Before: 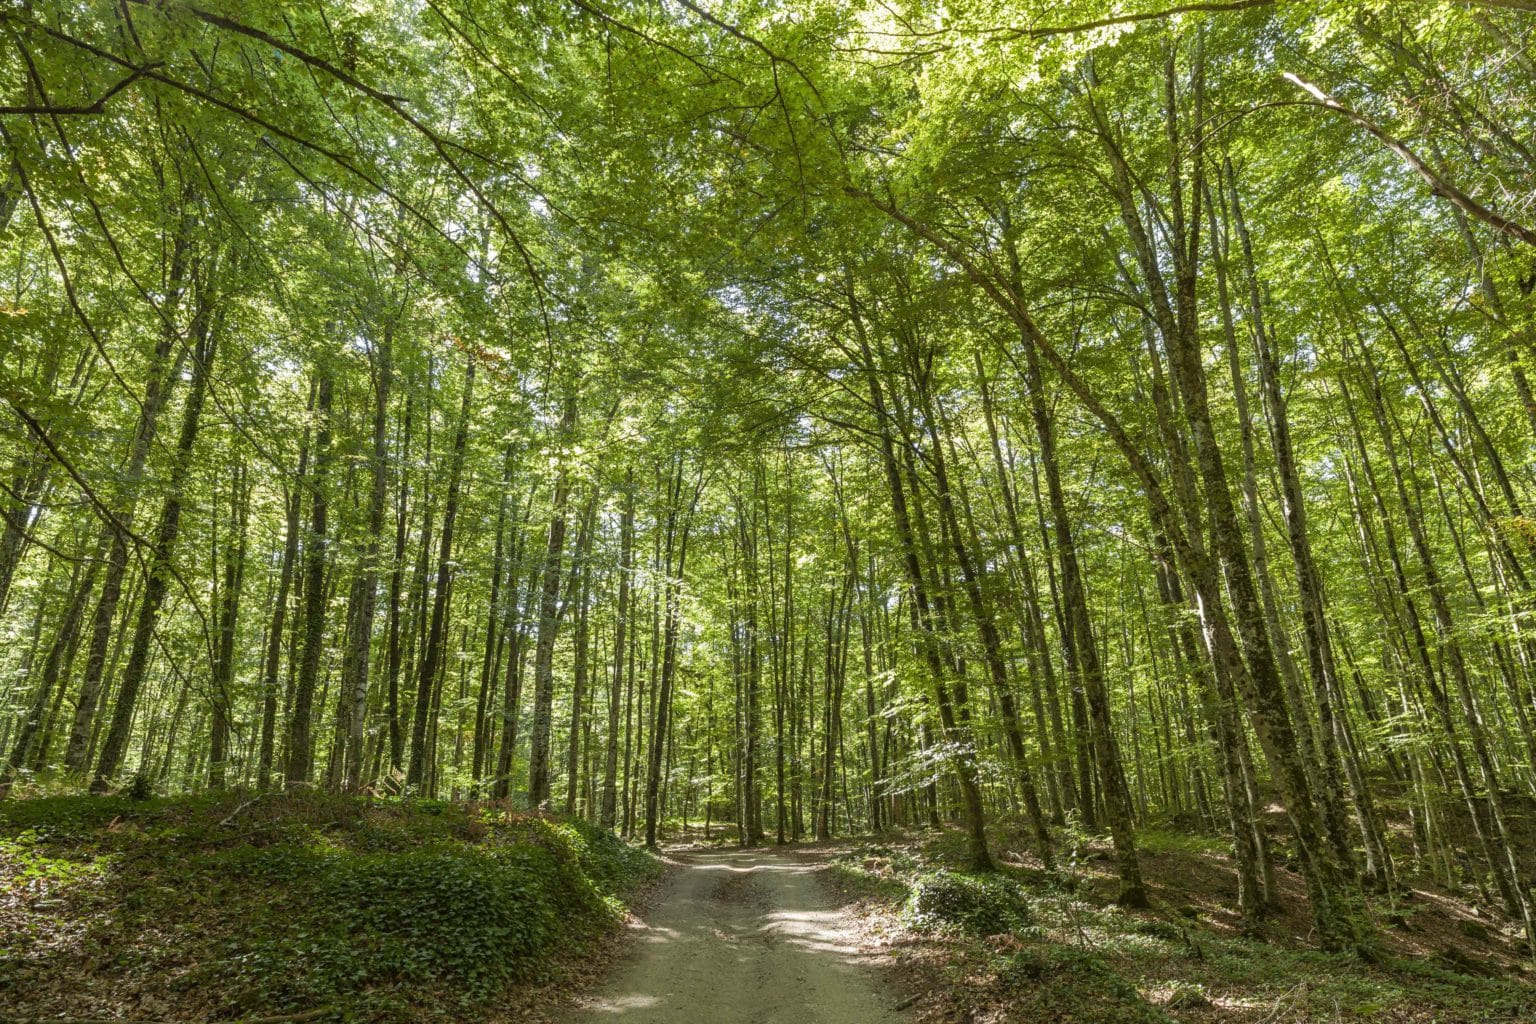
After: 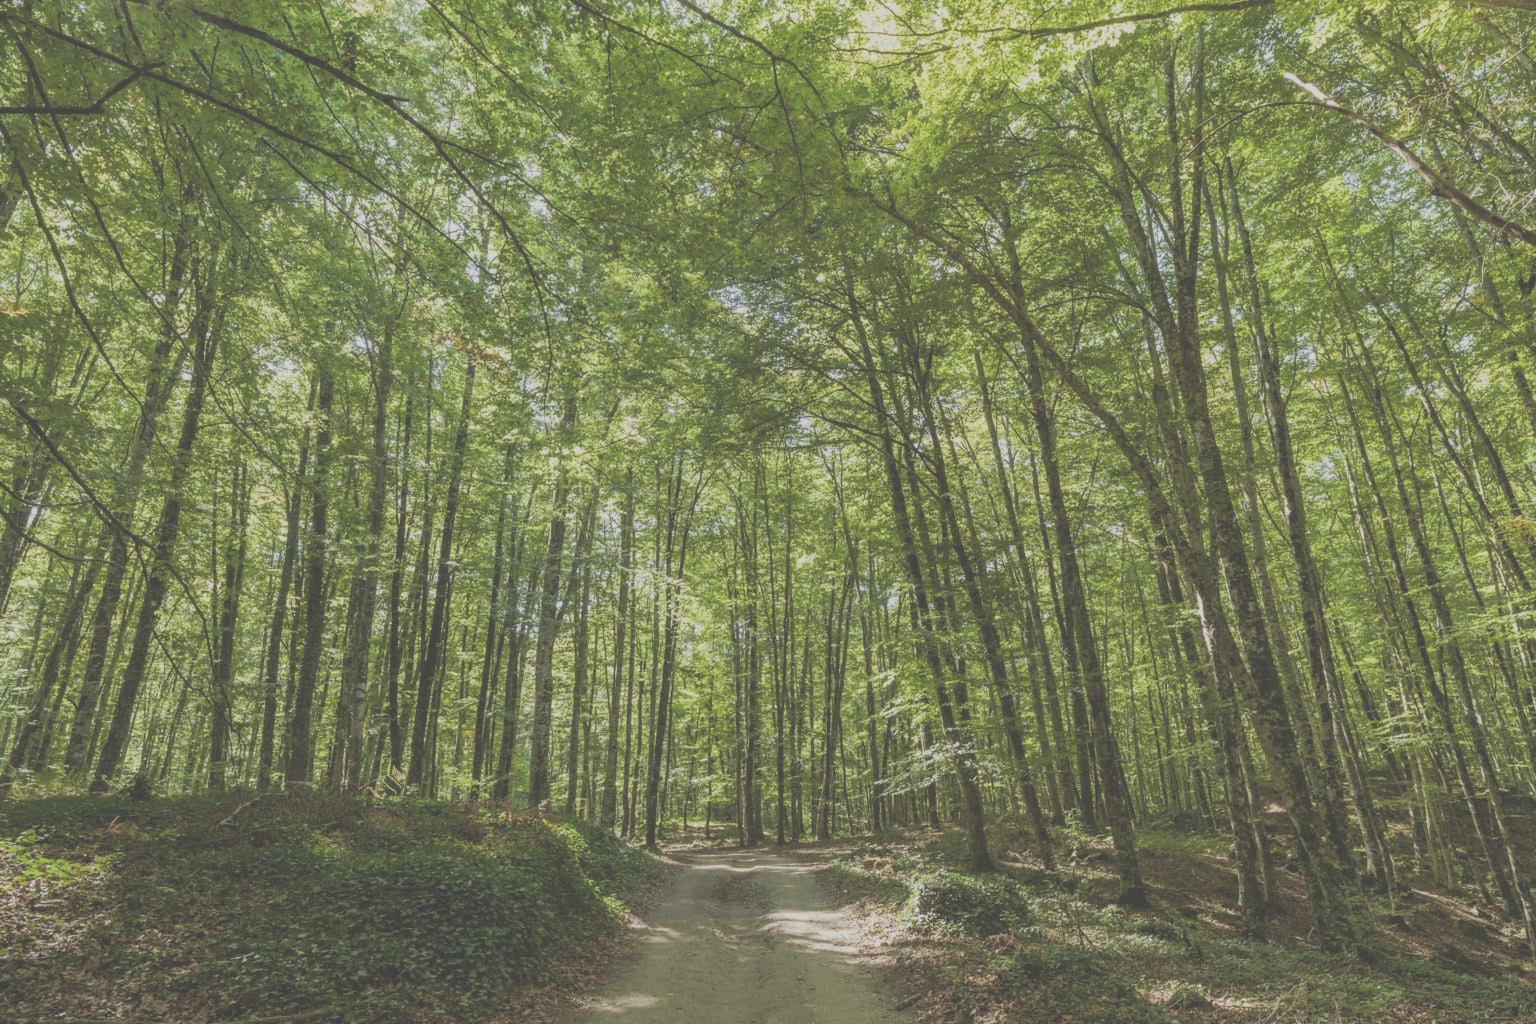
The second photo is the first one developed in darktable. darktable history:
exposure: black level correction -0.062, exposure -0.05 EV, compensate highlight preservation false
tone equalizer: on, module defaults
filmic rgb: black relative exposure -7.65 EV, white relative exposure 4.56 EV, hardness 3.61, iterations of high-quality reconstruction 0
